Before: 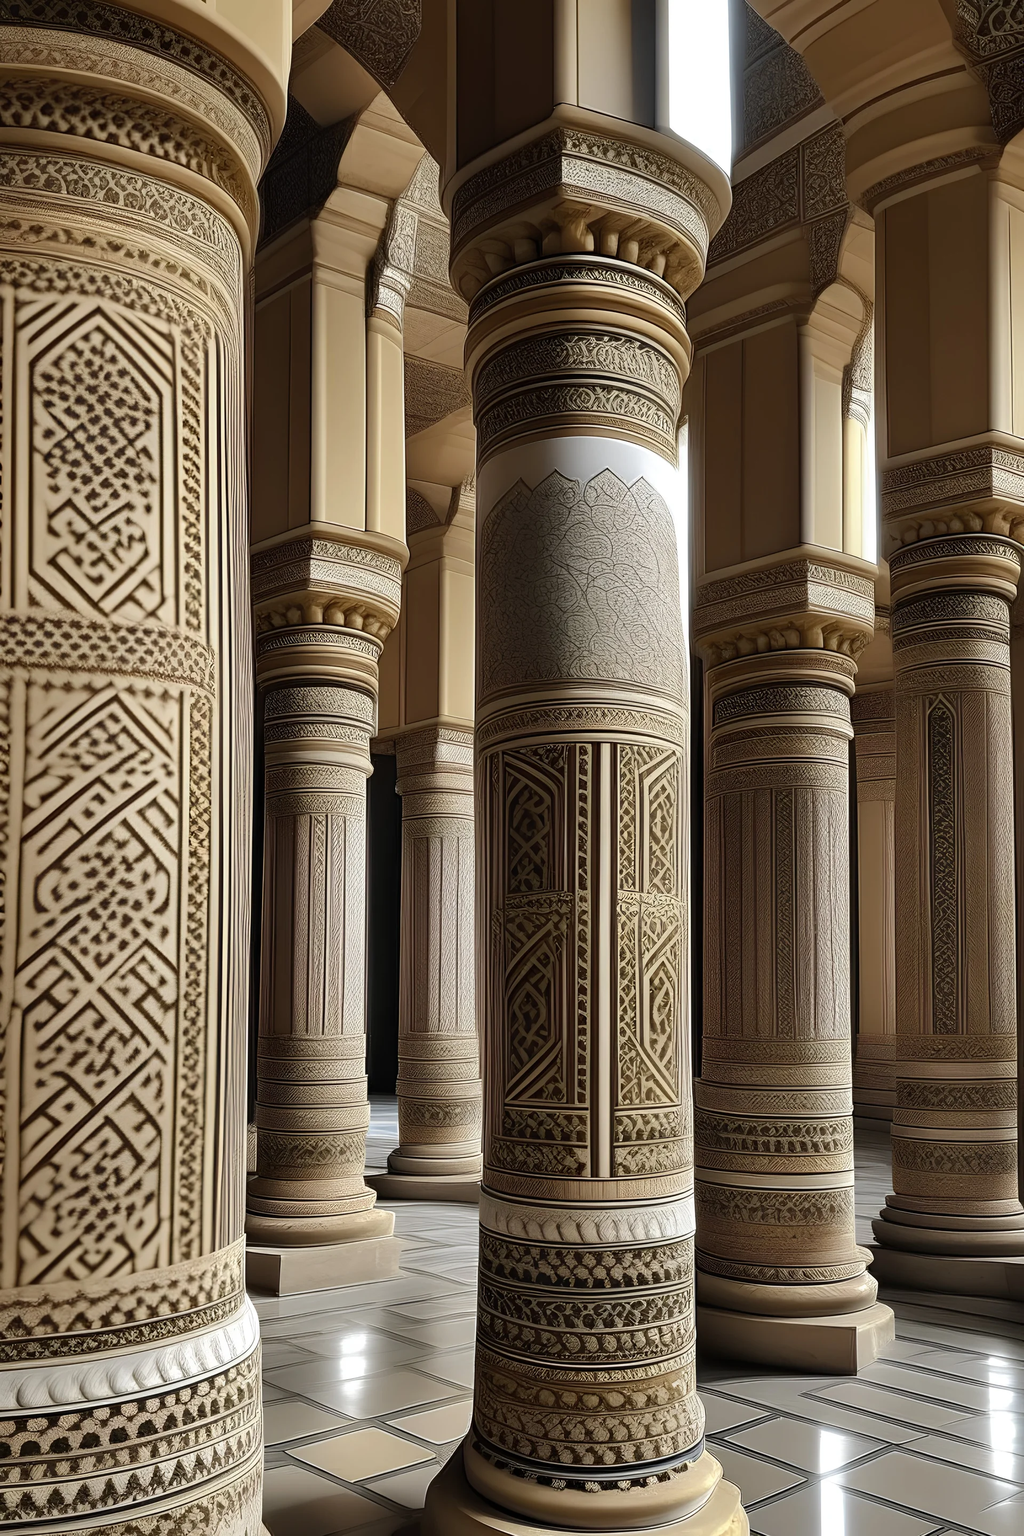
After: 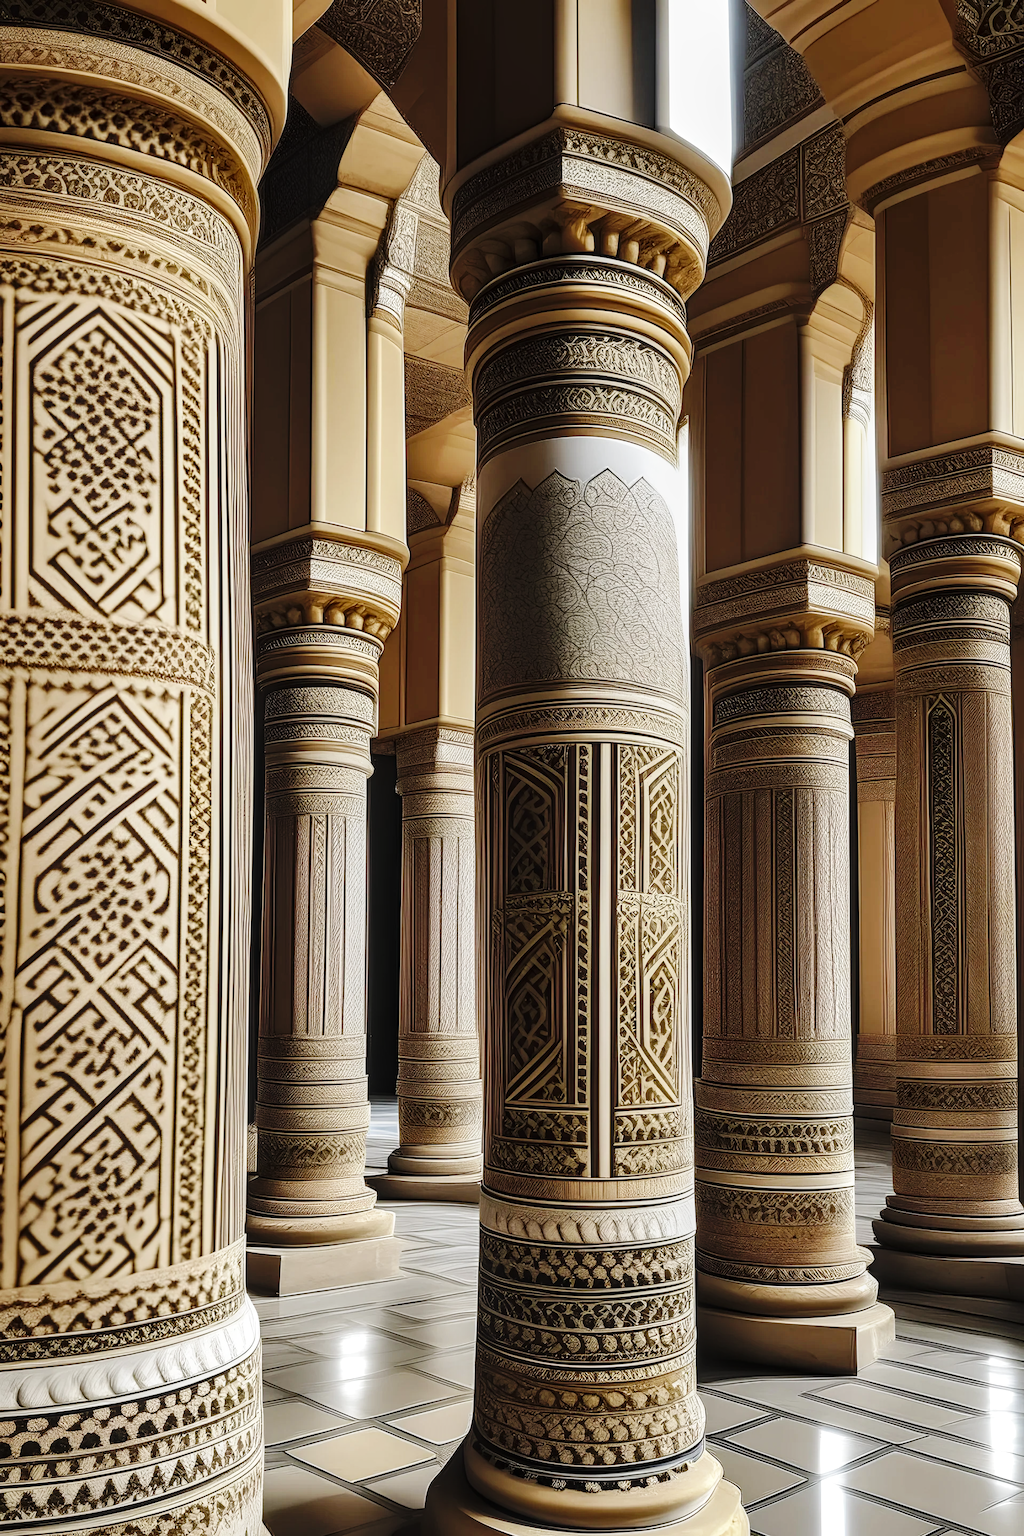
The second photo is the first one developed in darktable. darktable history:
local contrast: on, module defaults
base curve: curves: ch0 [(0, 0) (0.036, 0.025) (0.121, 0.166) (0.206, 0.329) (0.605, 0.79) (1, 1)], preserve colors none
